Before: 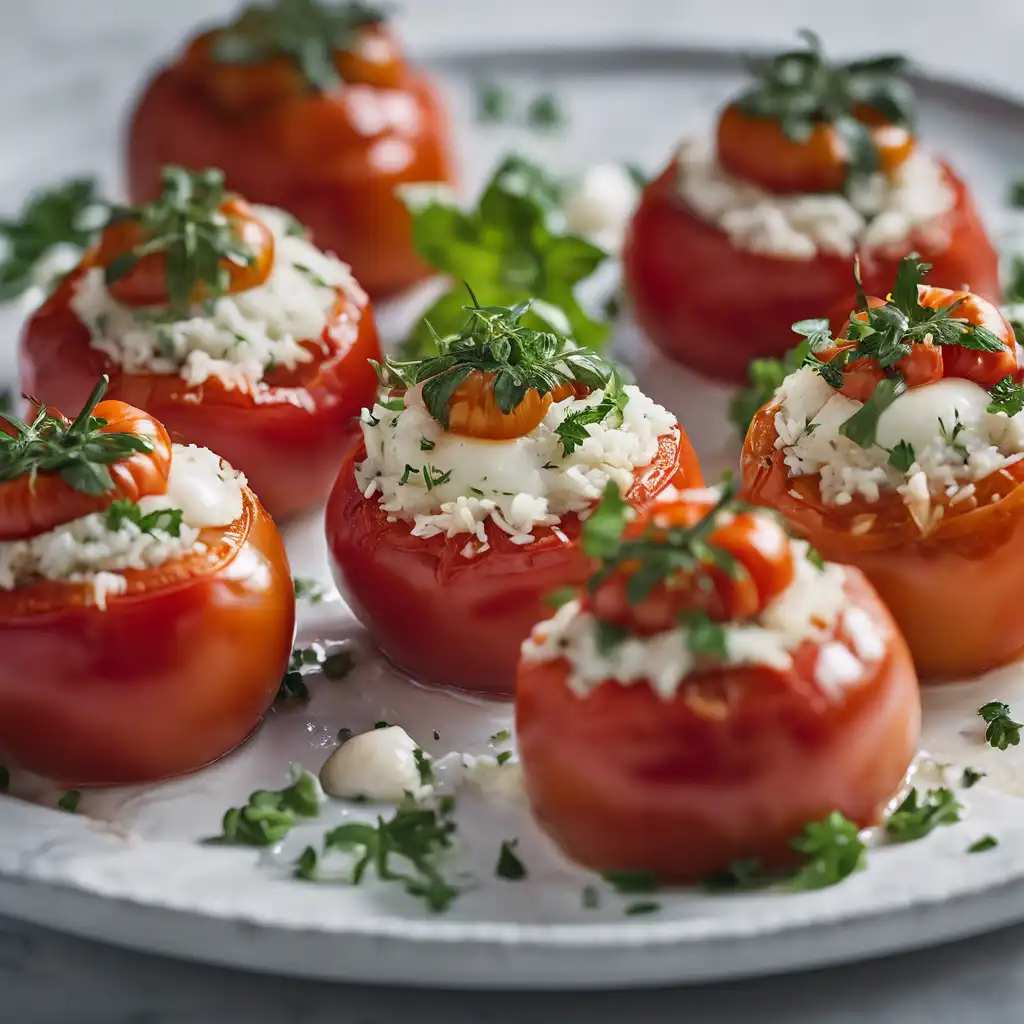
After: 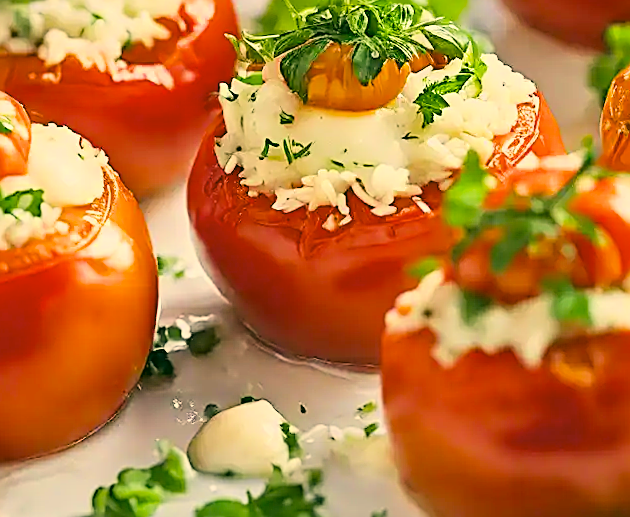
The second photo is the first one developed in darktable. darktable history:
filmic rgb: black relative exposure -7.65 EV, white relative exposure 4.56 EV, hardness 3.61, color science v6 (2022)
sharpen: amount 1
rotate and perspective: rotation -1.42°, crop left 0.016, crop right 0.984, crop top 0.035, crop bottom 0.965
color correction: highlights a* 5.3, highlights b* 24.26, shadows a* -15.58, shadows b* 4.02
color balance rgb: perceptual saturation grading › global saturation 20%, global vibrance 20%
exposure: black level correction 0, exposure 1.3 EV, compensate exposure bias true, compensate highlight preservation false
crop: left 13.312%, top 31.28%, right 24.627%, bottom 15.582%
